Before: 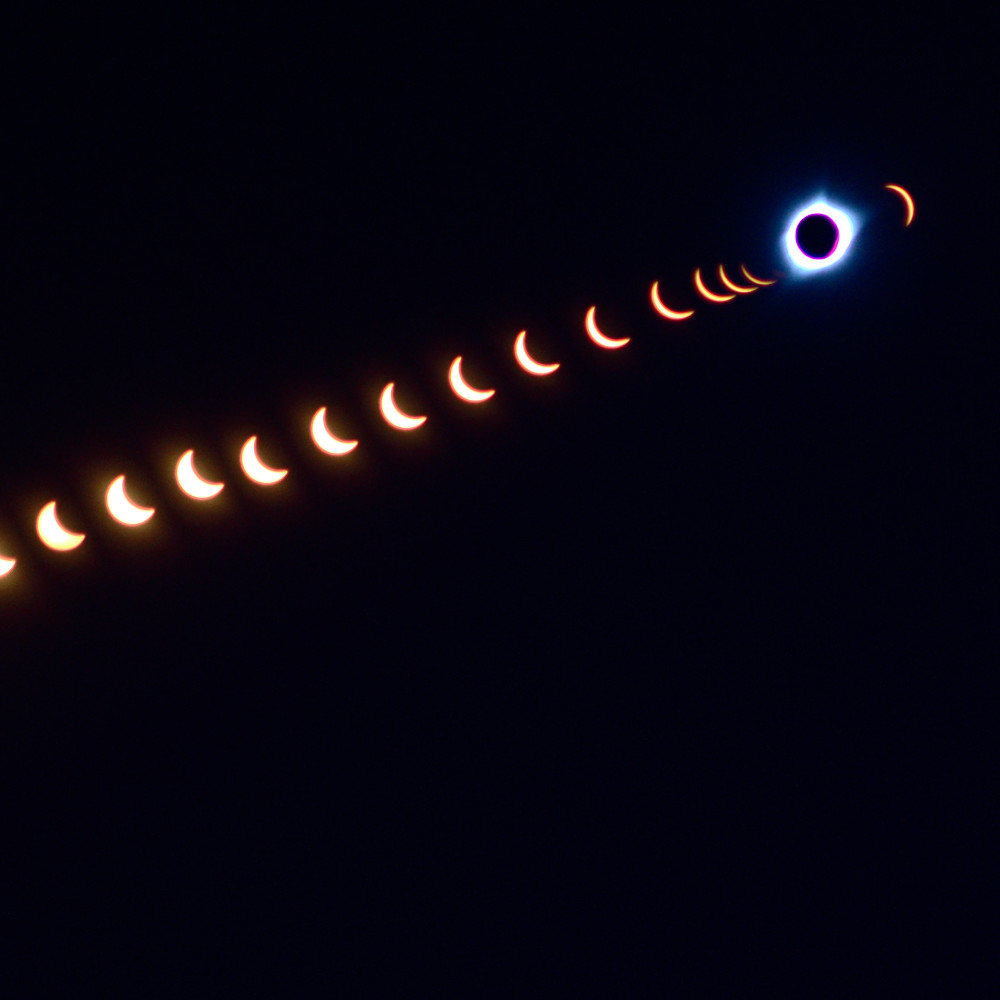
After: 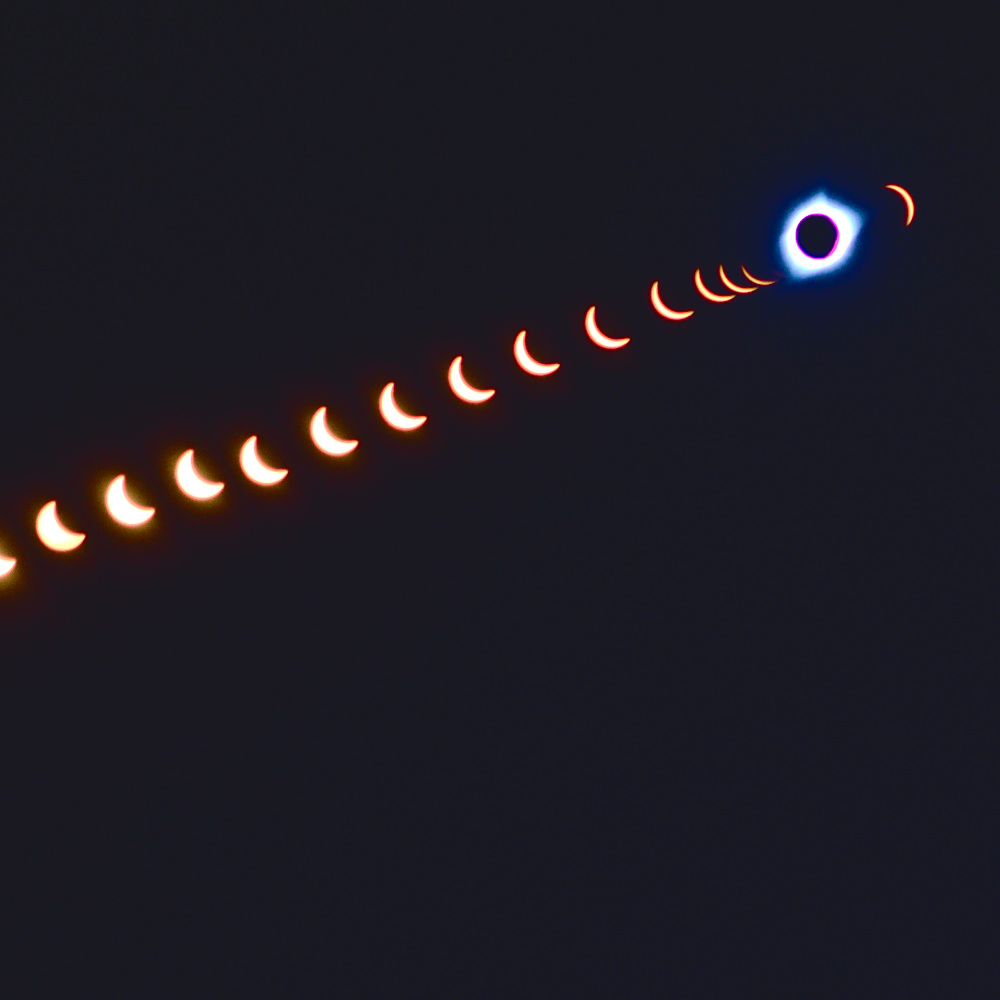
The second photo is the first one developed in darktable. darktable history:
color balance rgb: global offset › luminance 0.513%, linear chroma grading › global chroma 0.89%, perceptual saturation grading › global saturation 20%, perceptual saturation grading › highlights -49.304%, perceptual saturation grading › shadows 24.759%, global vibrance 18.351%
tone curve: curves: ch0 [(0, 0) (0.003, 0.085) (0.011, 0.086) (0.025, 0.086) (0.044, 0.088) (0.069, 0.093) (0.1, 0.102) (0.136, 0.12) (0.177, 0.157) (0.224, 0.203) (0.277, 0.277) (0.335, 0.36) (0.399, 0.463) (0.468, 0.559) (0.543, 0.626) (0.623, 0.703) (0.709, 0.789) (0.801, 0.869) (0.898, 0.927) (1, 1)], color space Lab, independent channels, preserve colors none
